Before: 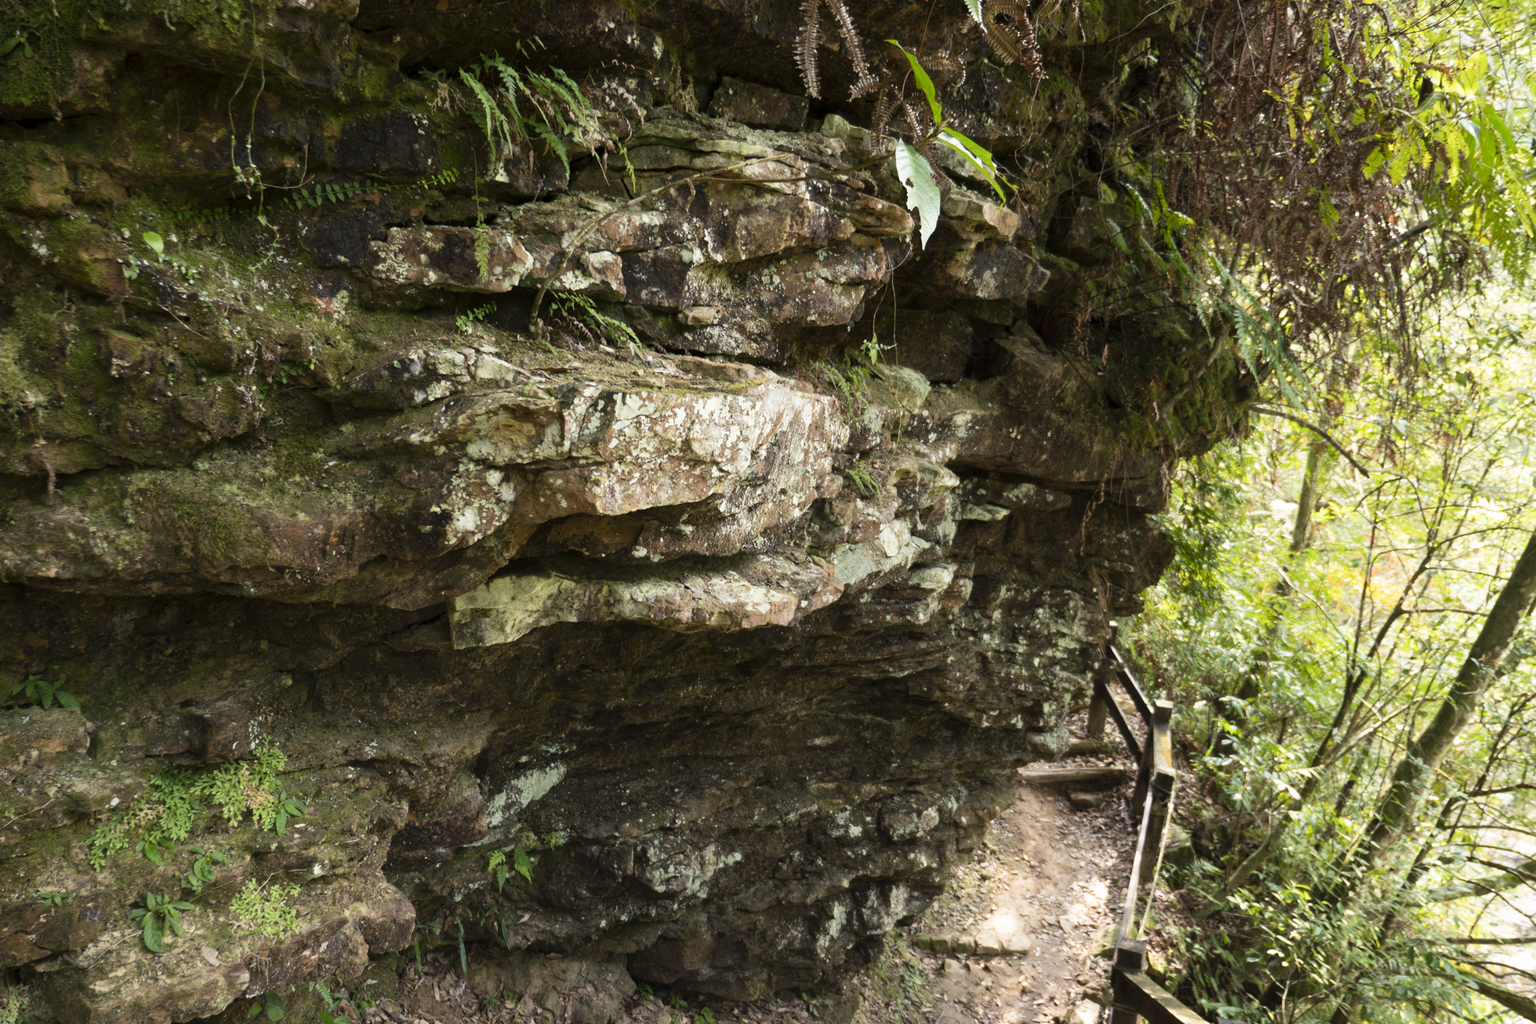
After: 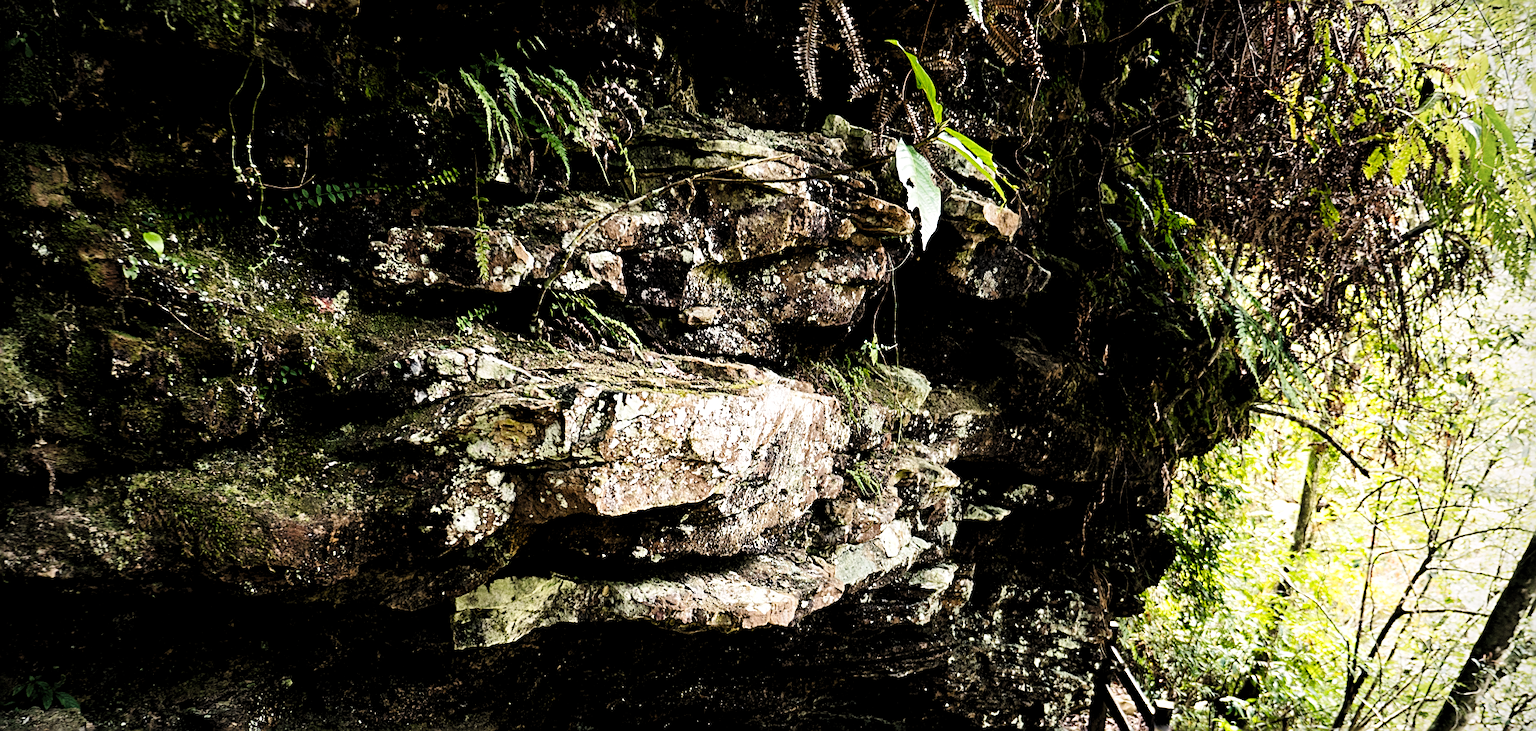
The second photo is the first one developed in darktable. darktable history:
sharpen: amount 0.901
crop: bottom 28.576%
base curve: curves: ch0 [(0, 0) (0.032, 0.025) (0.121, 0.166) (0.206, 0.329) (0.605, 0.79) (1, 1)], preserve colors none
white balance: red 0.988, blue 1.017
levels: levels [0.116, 0.574, 1]
vignetting: unbound false
color balance rgb: shadows lift › chroma 1.41%, shadows lift › hue 260°, power › chroma 0.5%, power › hue 260°, highlights gain › chroma 1%, highlights gain › hue 27°, saturation formula JzAzBz (2021)
tone equalizer: -8 EV -0.417 EV, -7 EV -0.389 EV, -6 EV -0.333 EV, -5 EV -0.222 EV, -3 EV 0.222 EV, -2 EV 0.333 EV, -1 EV 0.389 EV, +0 EV 0.417 EV, edges refinement/feathering 500, mask exposure compensation -1.57 EV, preserve details no
